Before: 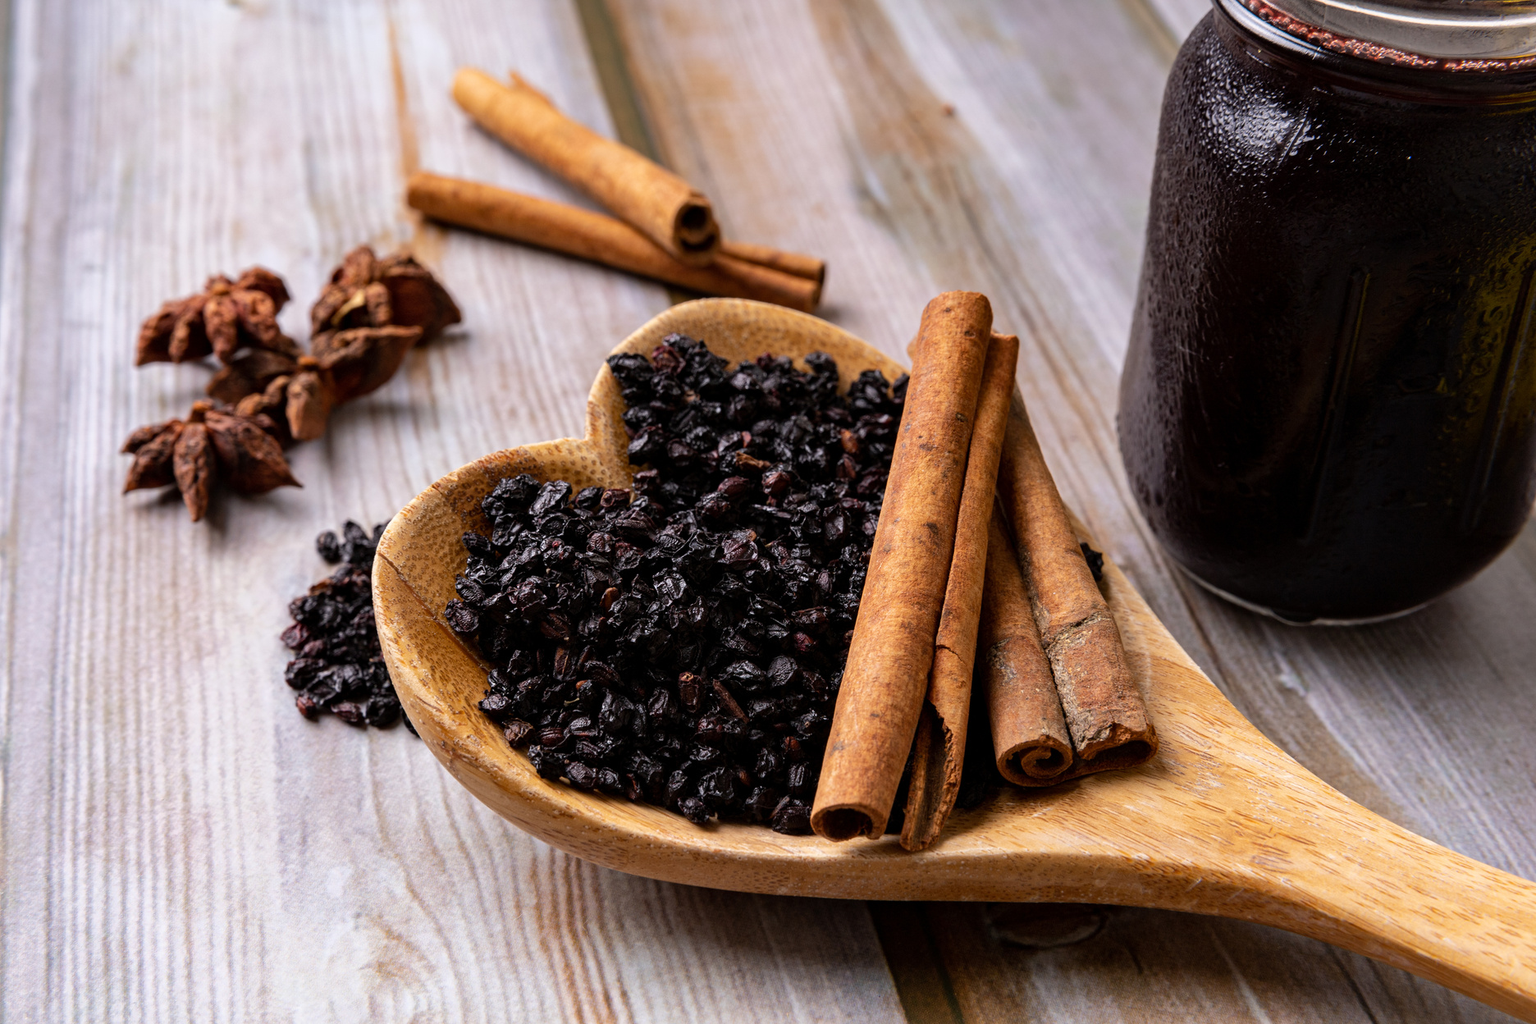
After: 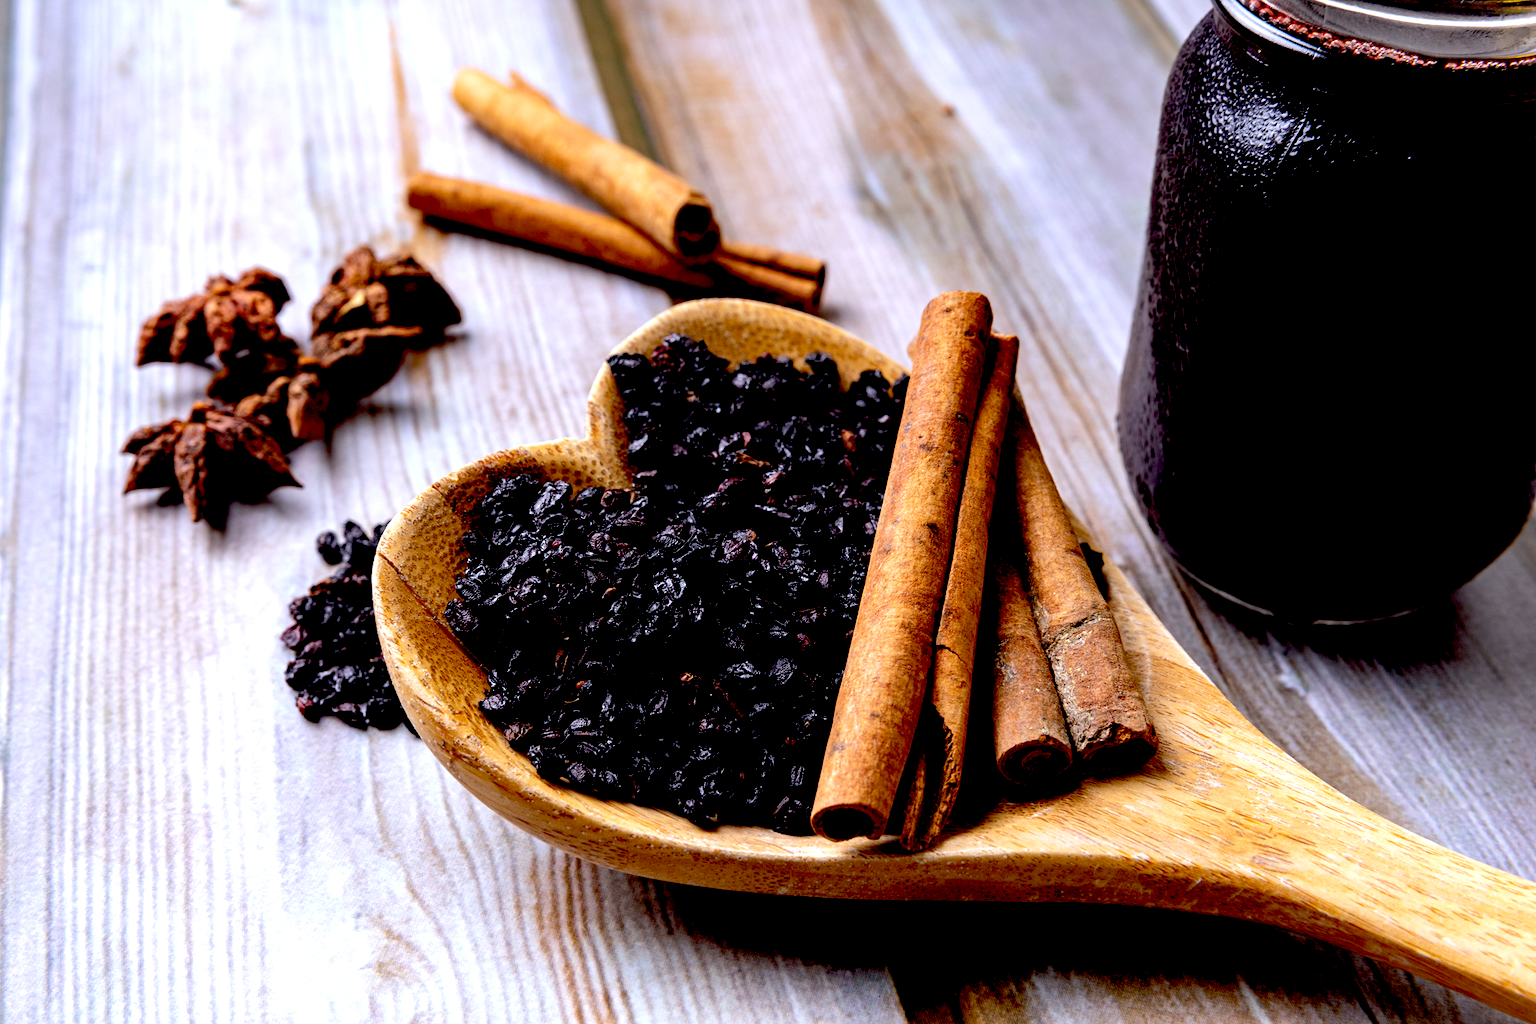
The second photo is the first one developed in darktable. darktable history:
white balance: red 0.954, blue 1.079
exposure: black level correction 0.04, exposure 0.5 EV, compensate highlight preservation false
